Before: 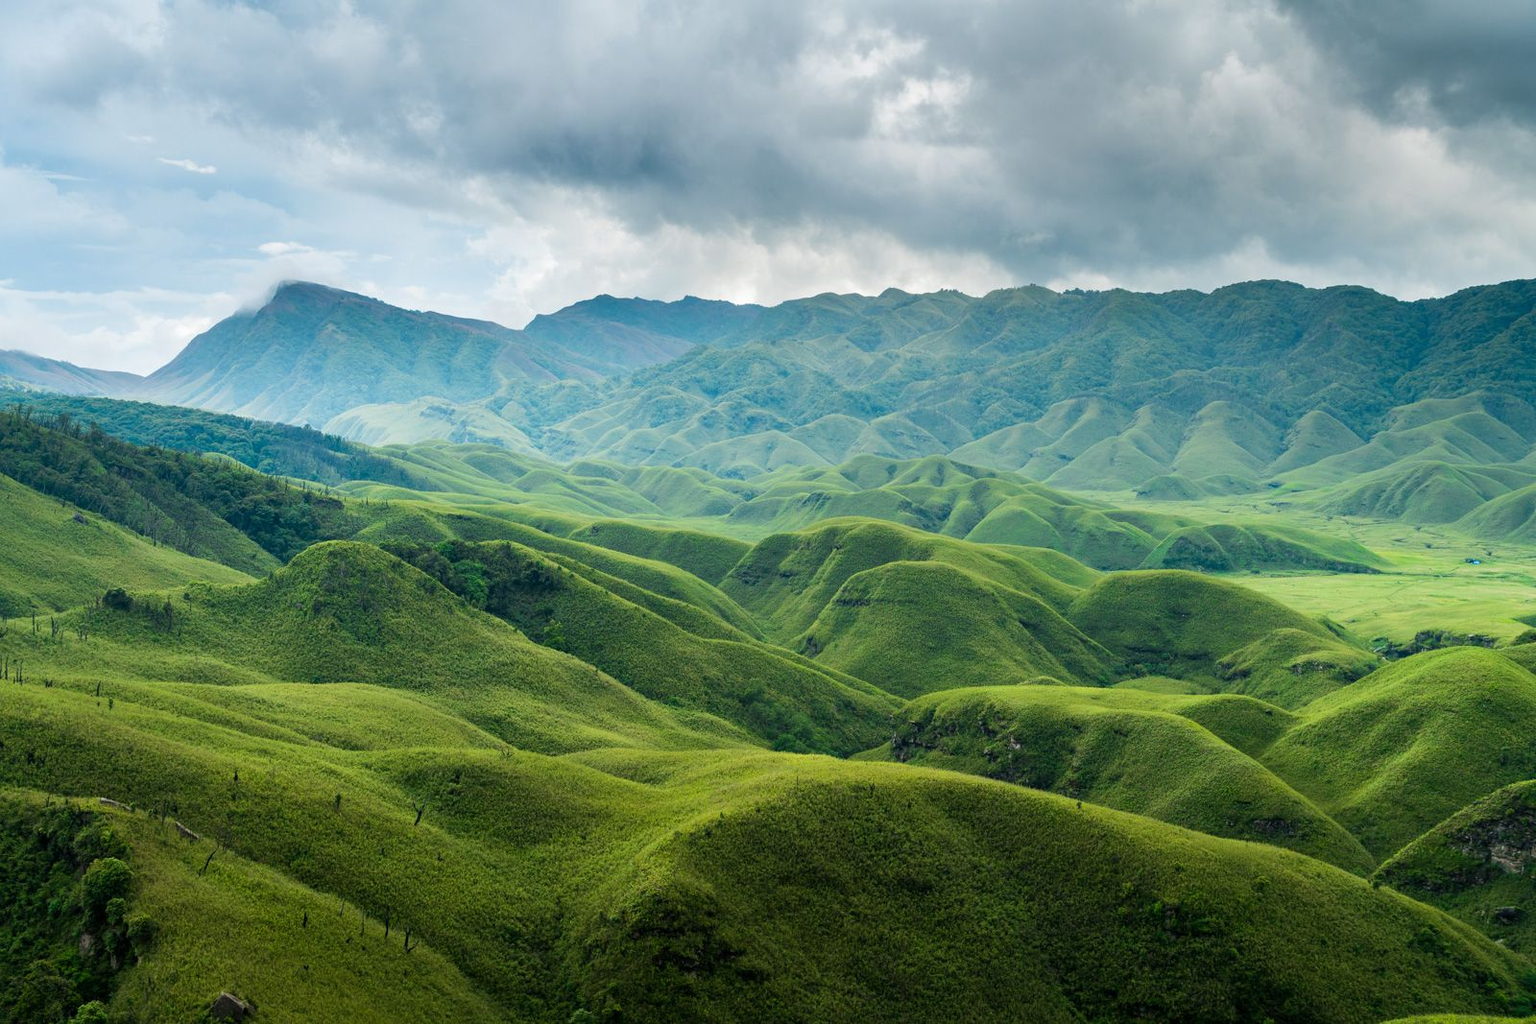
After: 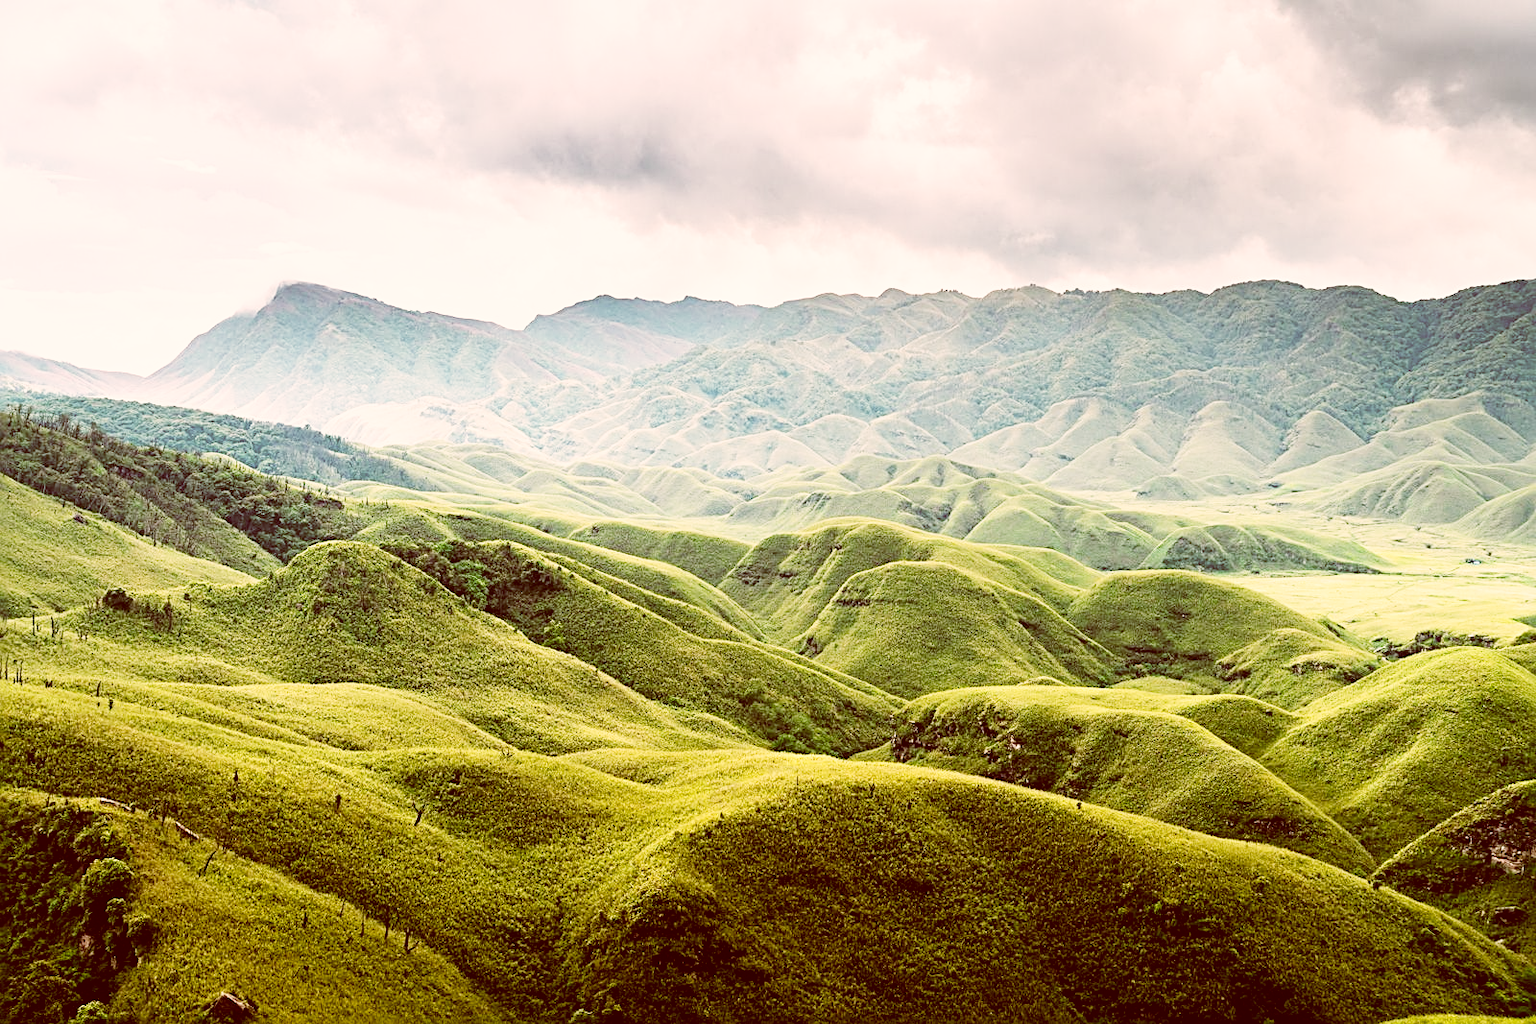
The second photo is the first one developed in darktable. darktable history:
base curve: curves: ch0 [(0, 0.003) (0.001, 0.002) (0.006, 0.004) (0.02, 0.022) (0.048, 0.086) (0.094, 0.234) (0.162, 0.431) (0.258, 0.629) (0.385, 0.8) (0.548, 0.918) (0.751, 0.988) (1, 1)], preserve colors none
sharpen: radius 3.119
color correction: highlights a* 9.39, highlights b* 8.92, shadows a* 39.76, shadows b* 39.4, saturation 0.772
